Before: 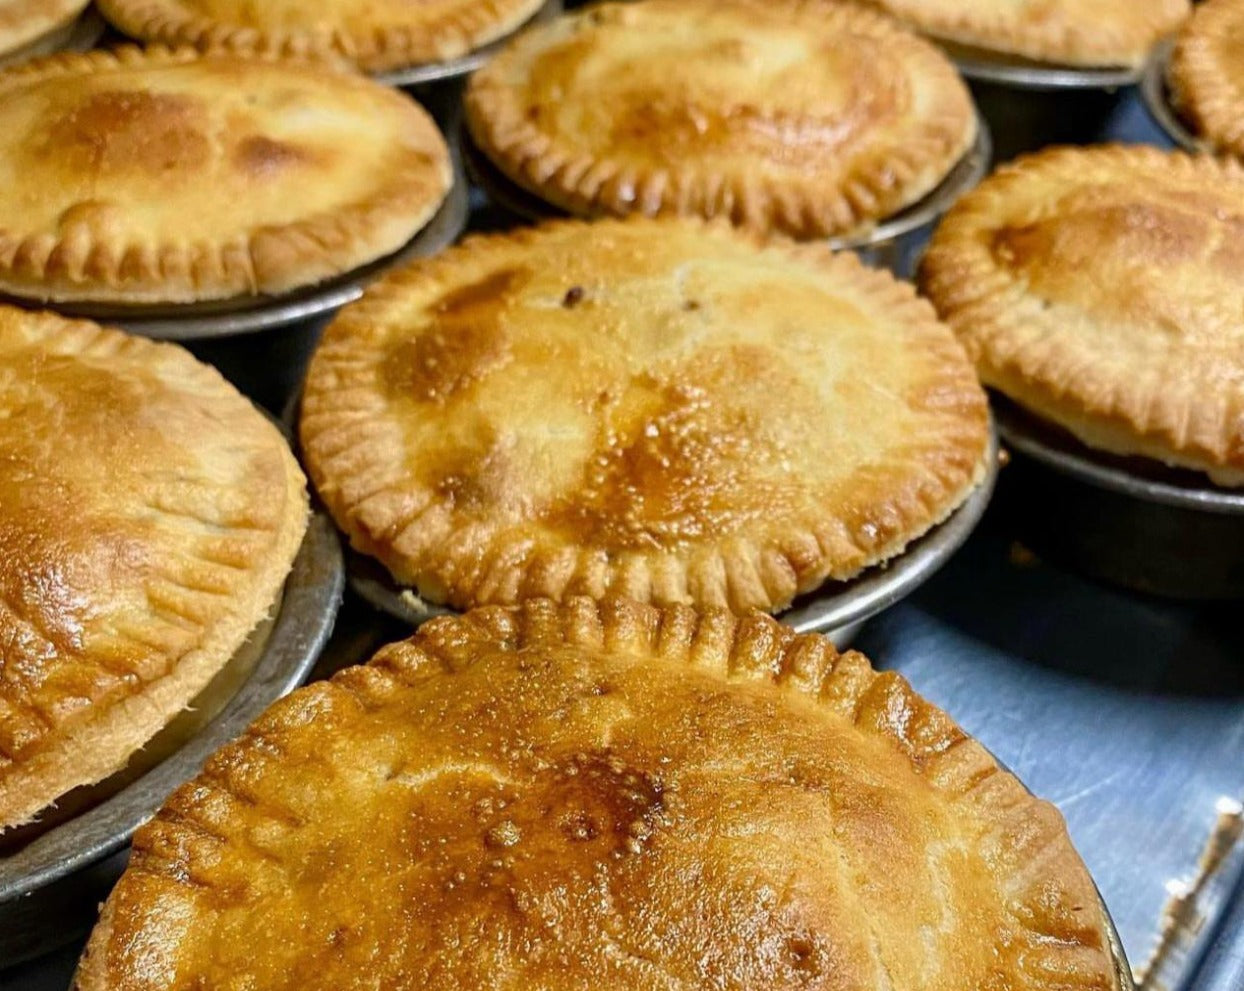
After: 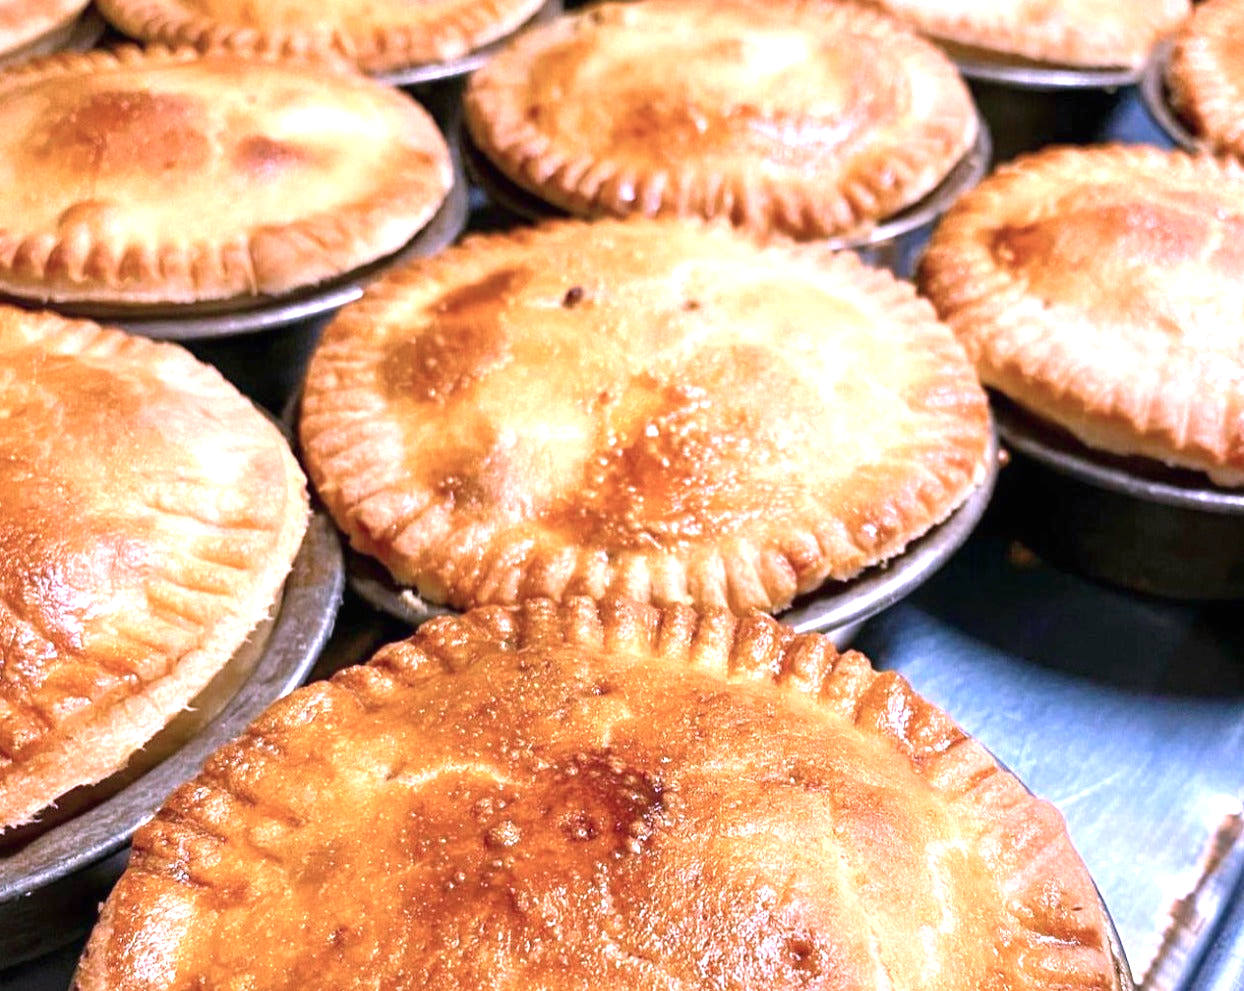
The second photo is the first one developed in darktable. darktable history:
exposure: black level correction 0, exposure 1 EV, compensate exposure bias true, compensate highlight preservation false
color correction: highlights a* 15.12, highlights b* -24.92
